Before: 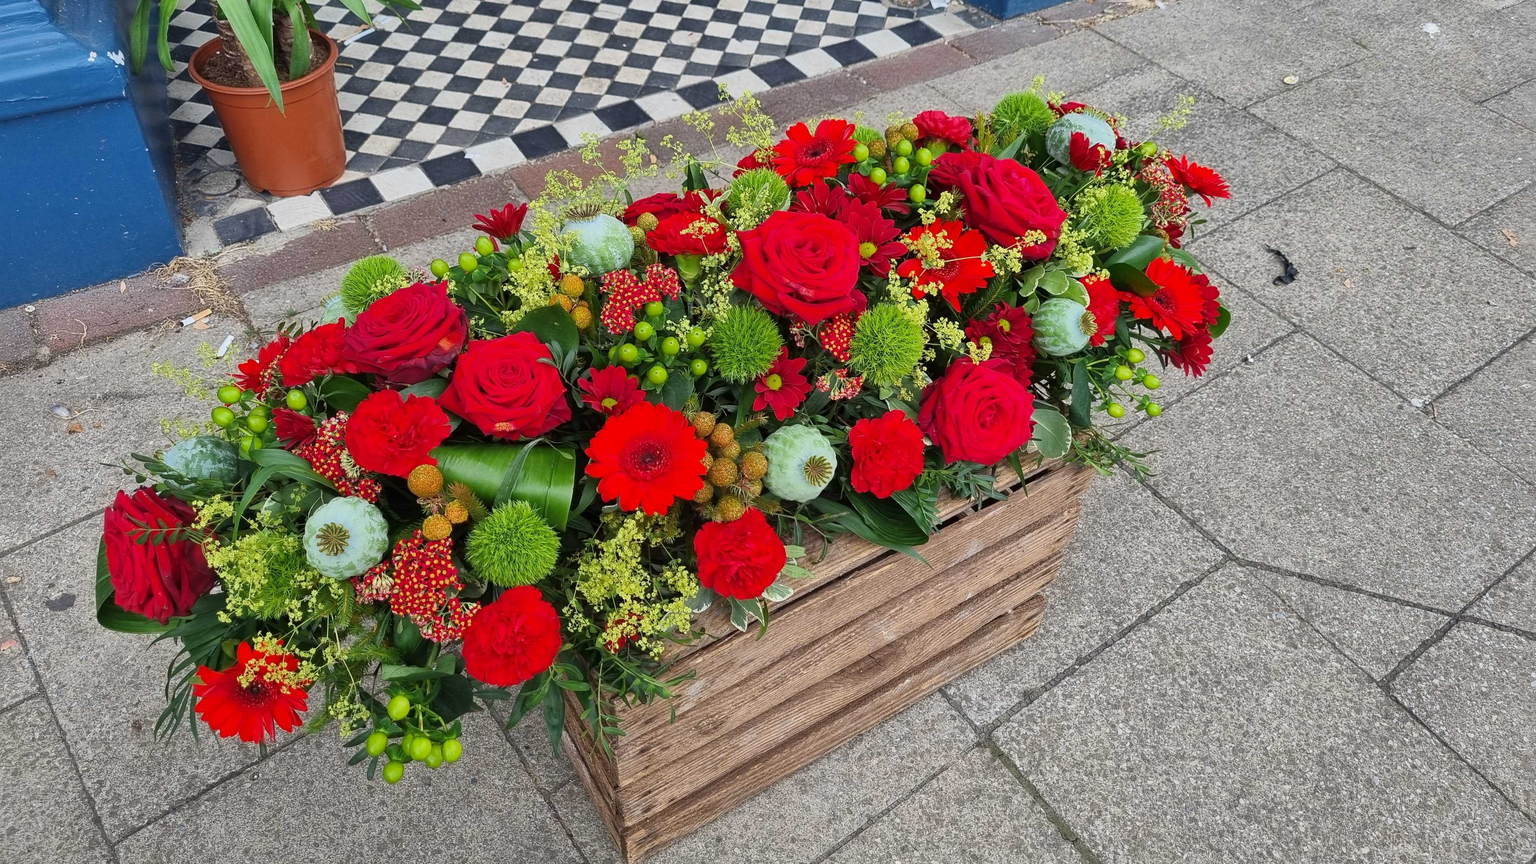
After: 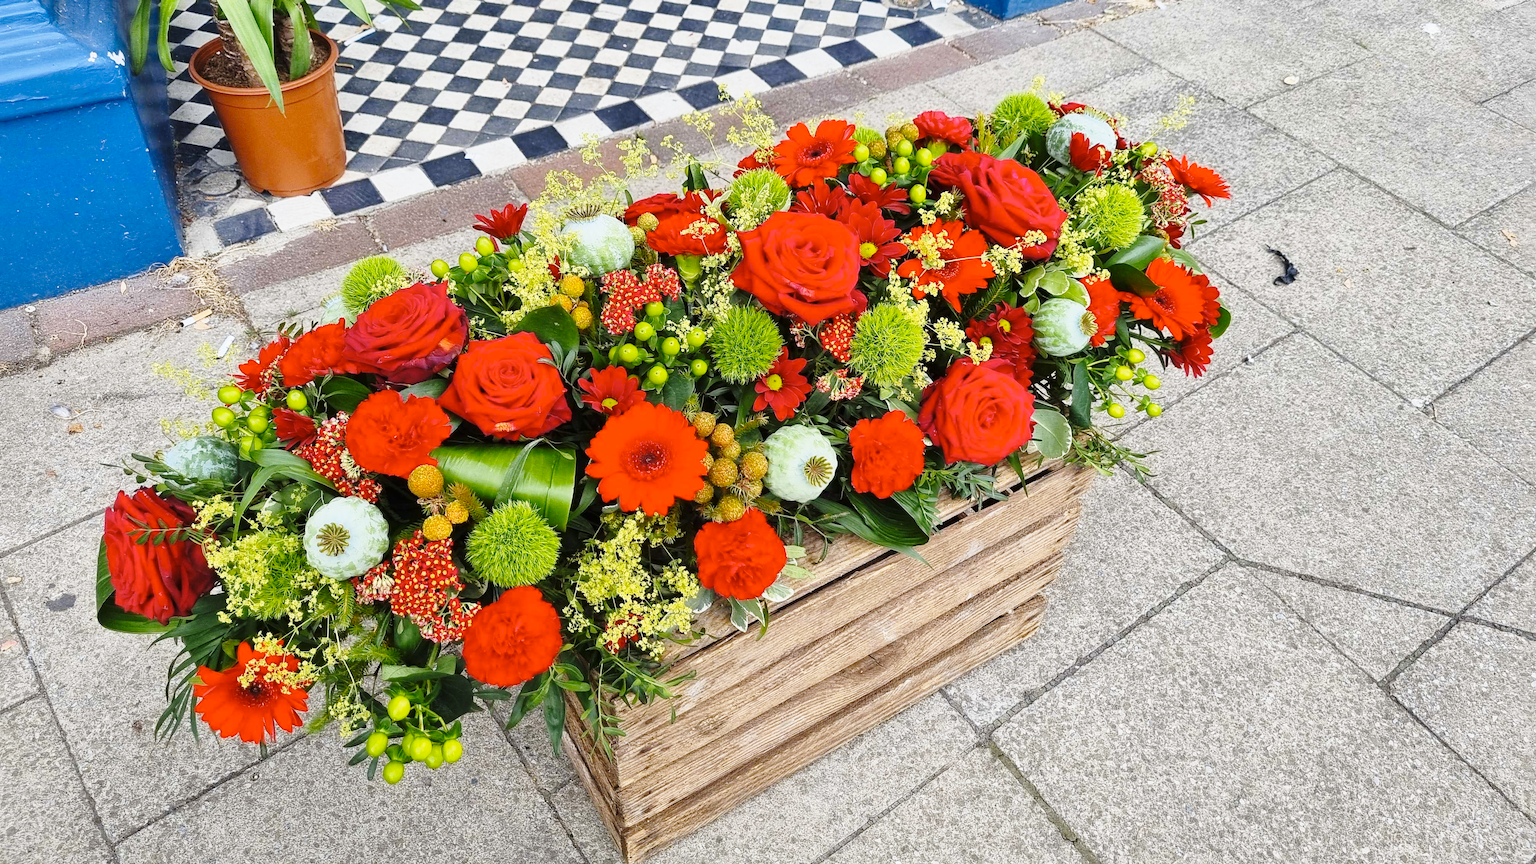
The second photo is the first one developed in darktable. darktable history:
color contrast: green-magenta contrast 0.8, blue-yellow contrast 1.1, unbound 0
base curve: curves: ch0 [(0, 0) (0.028, 0.03) (0.121, 0.232) (0.46, 0.748) (0.859, 0.968) (1, 1)], preserve colors none
